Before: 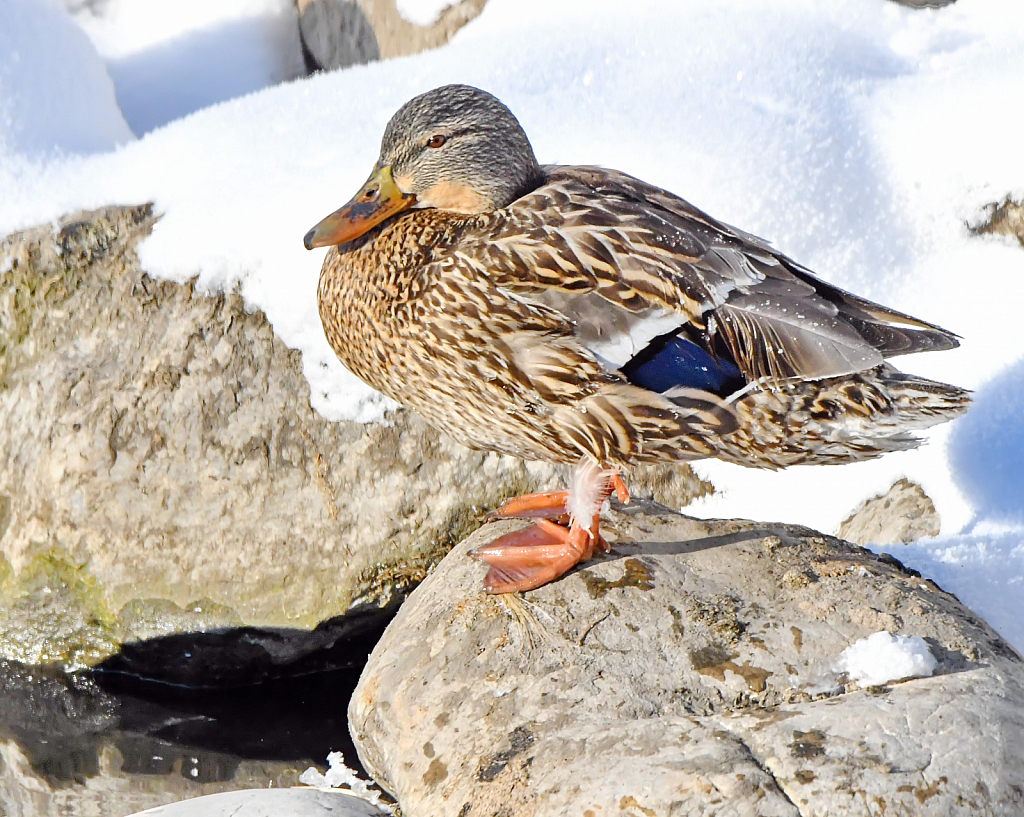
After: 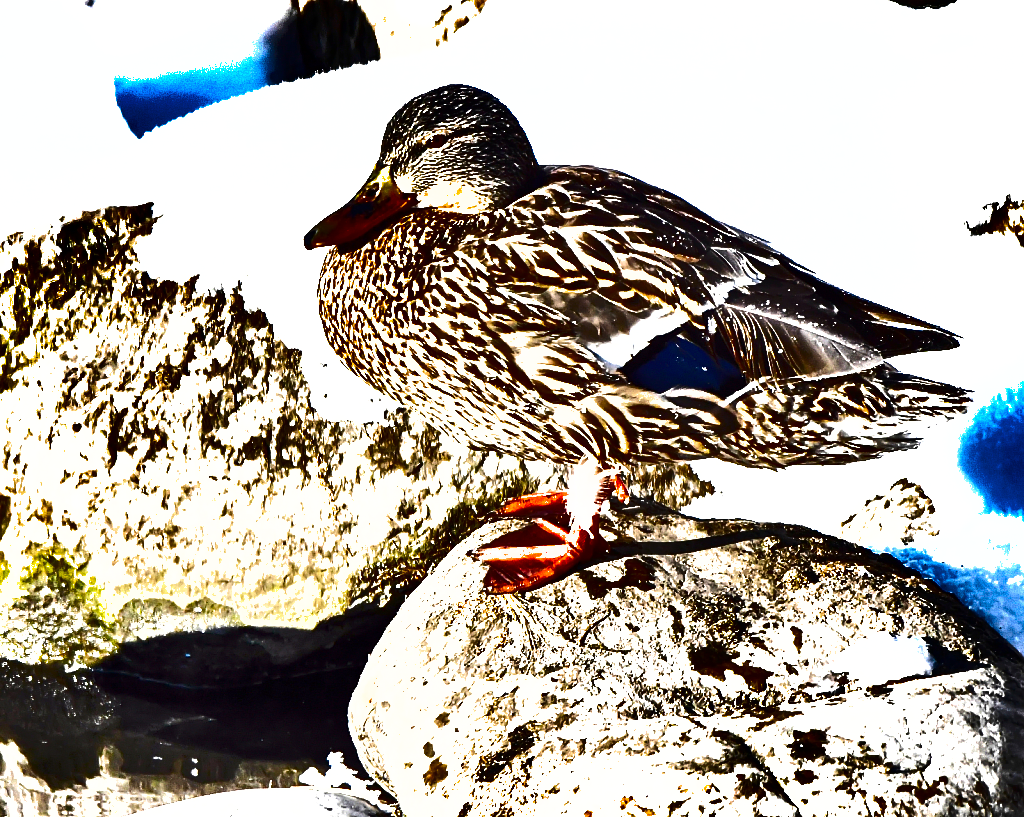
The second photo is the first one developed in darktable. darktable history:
shadows and highlights: radius 123.69, shadows 98.36, white point adjustment -3.17, highlights -98.61, soften with gaussian
exposure: black level correction 0, exposure 1.199 EV, compensate highlight preservation false
